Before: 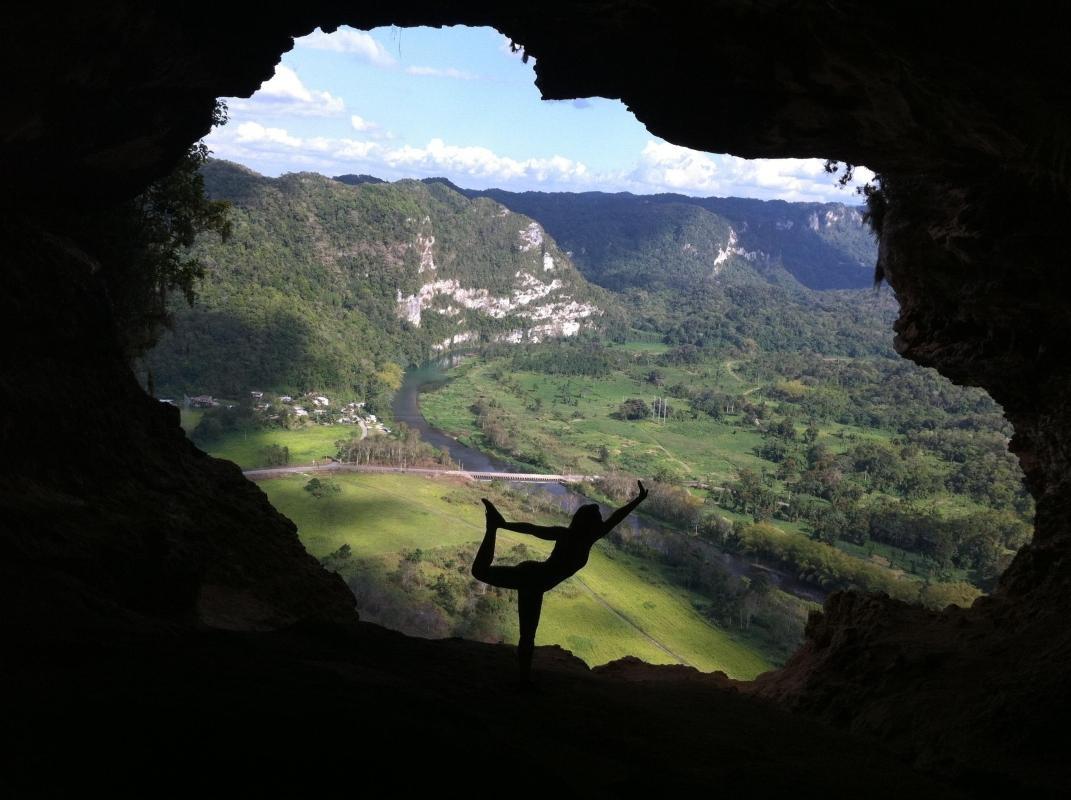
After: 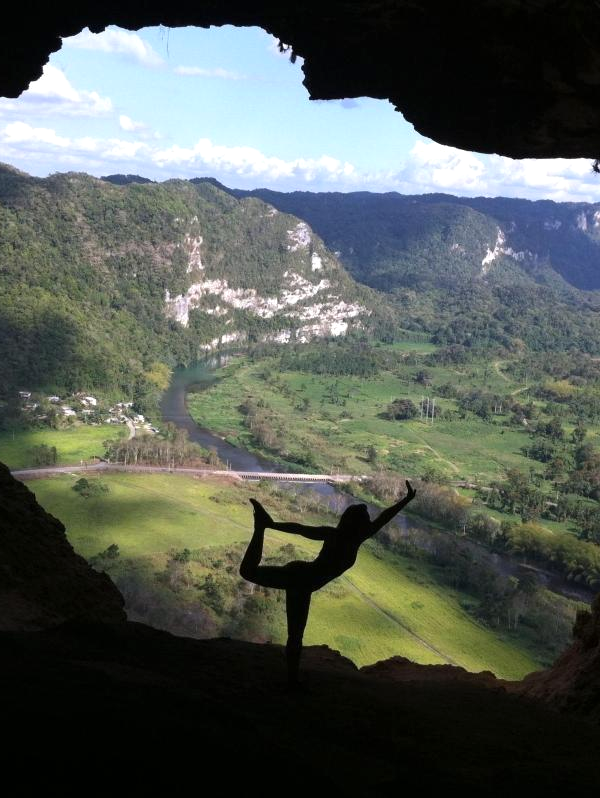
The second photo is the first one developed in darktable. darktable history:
crop: left 21.671%, right 21.98%, bottom 0.003%
exposure: exposure 0.134 EV, compensate highlight preservation false
